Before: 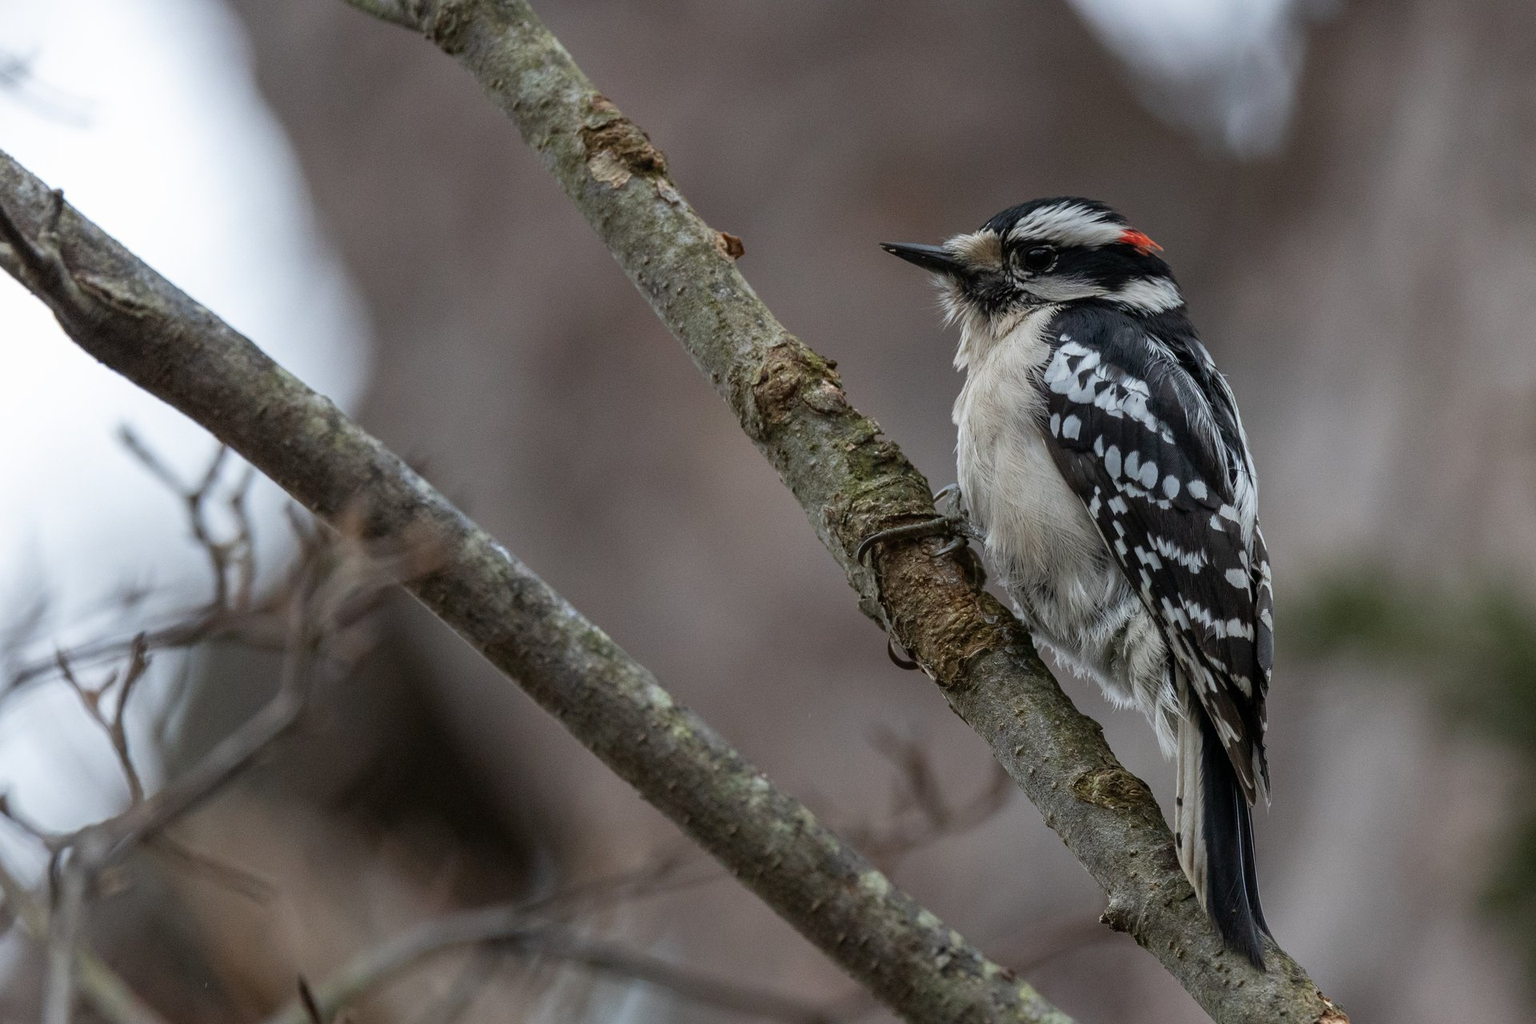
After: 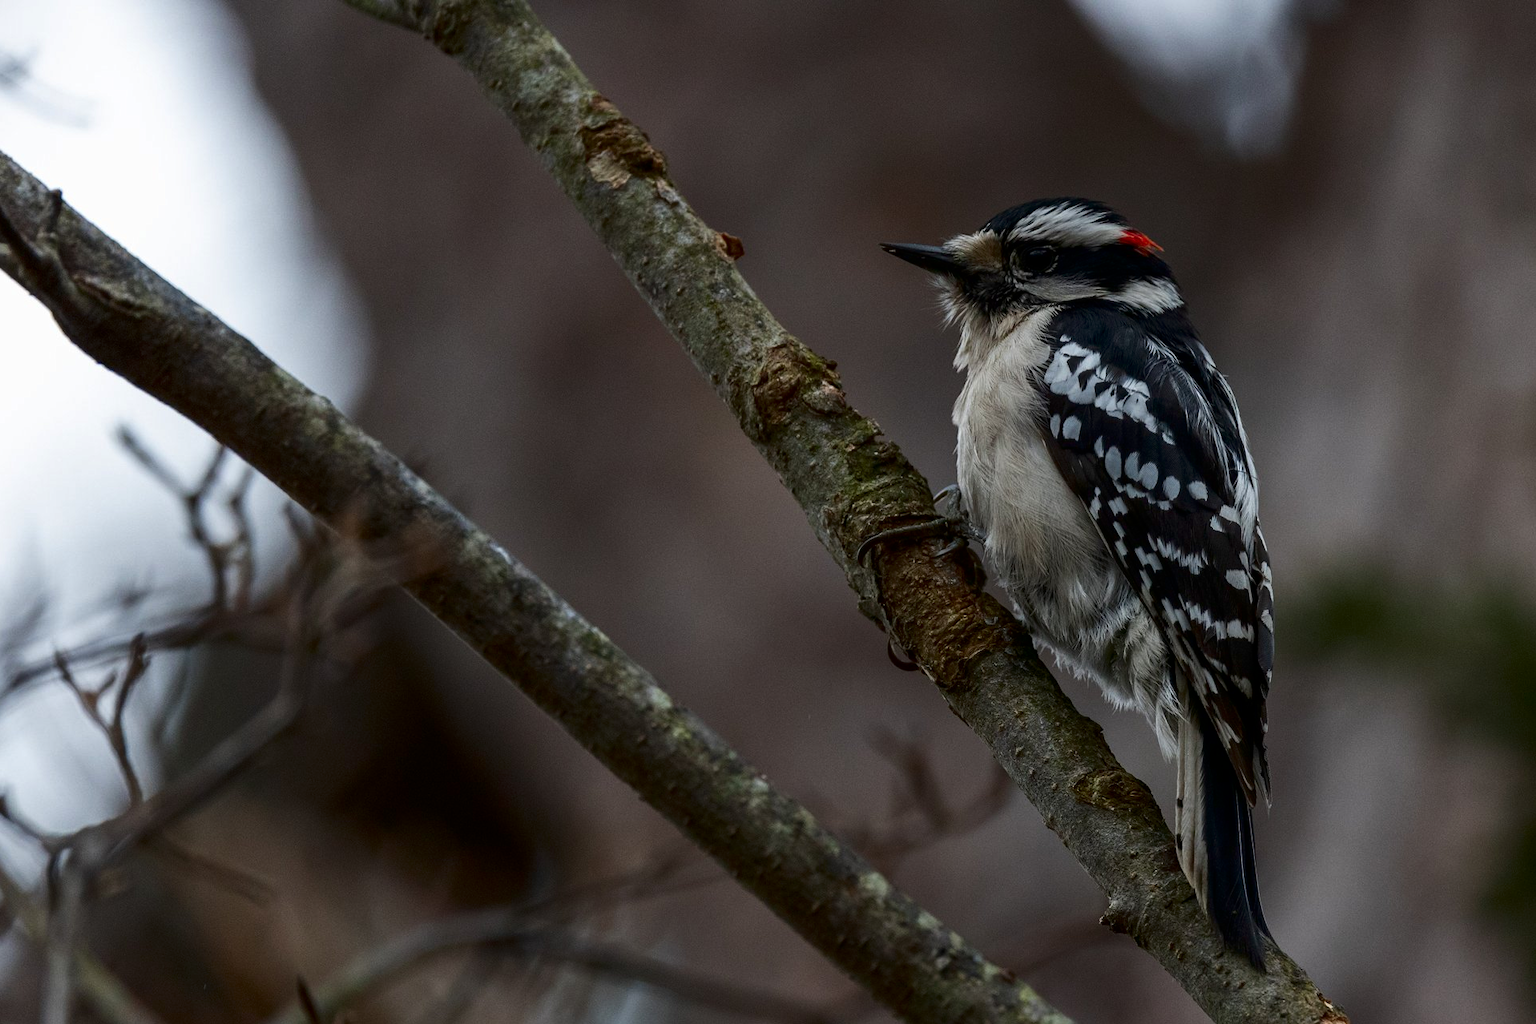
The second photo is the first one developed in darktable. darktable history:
crop: left 0.119%
contrast brightness saturation: contrast 0.104, brightness -0.276, saturation 0.14
